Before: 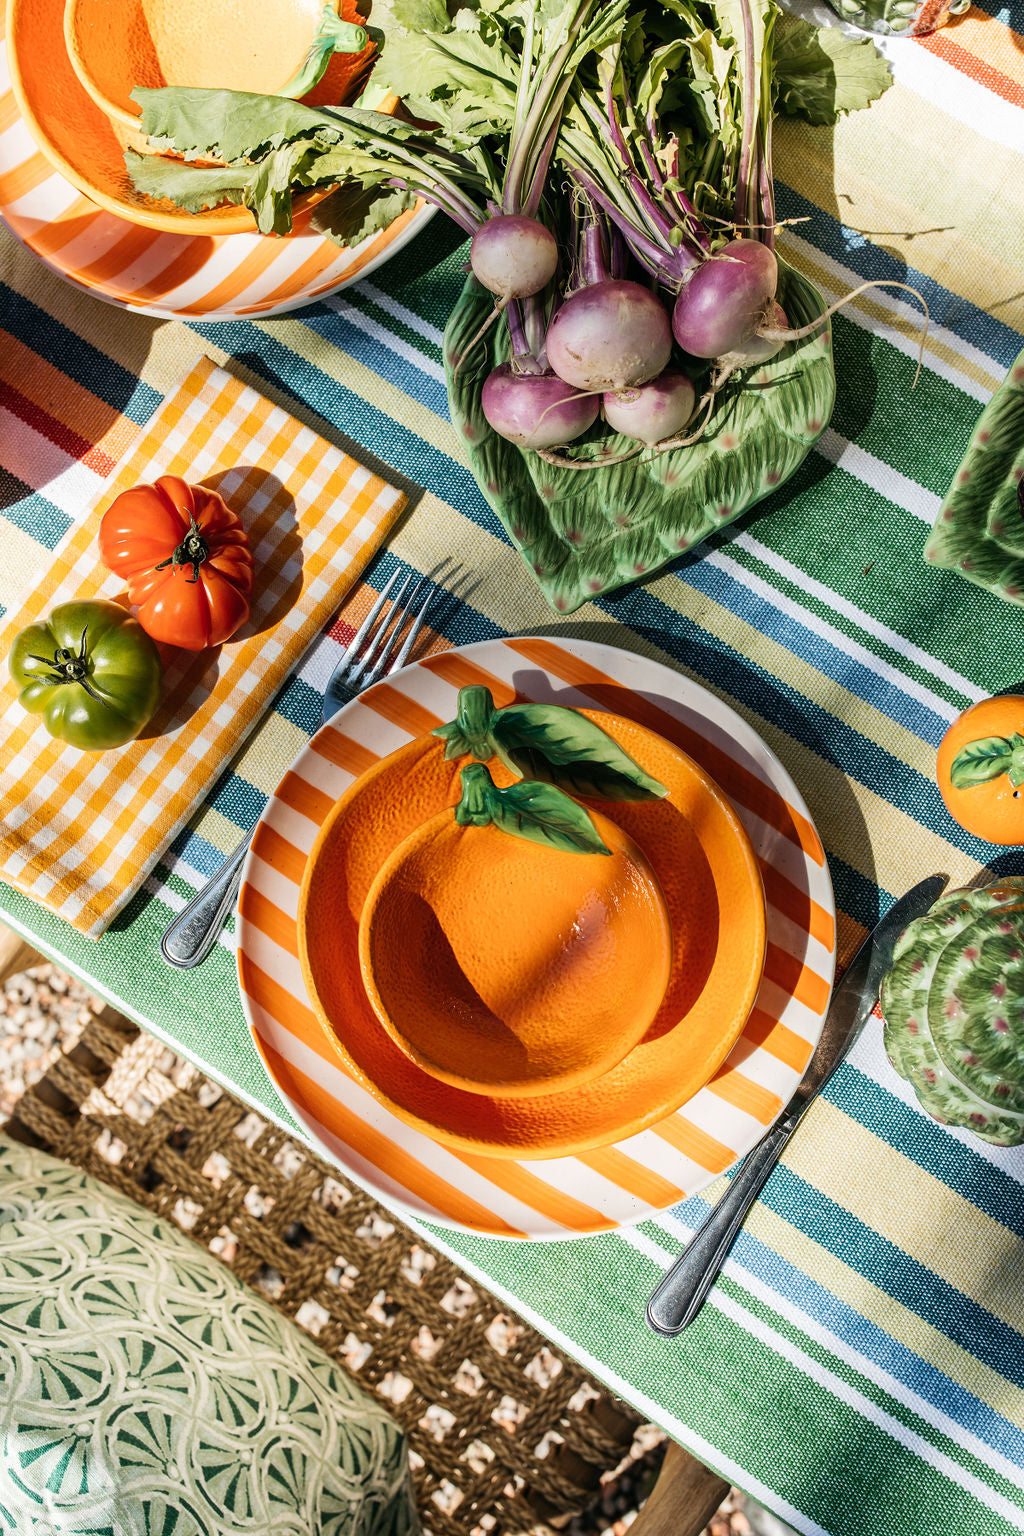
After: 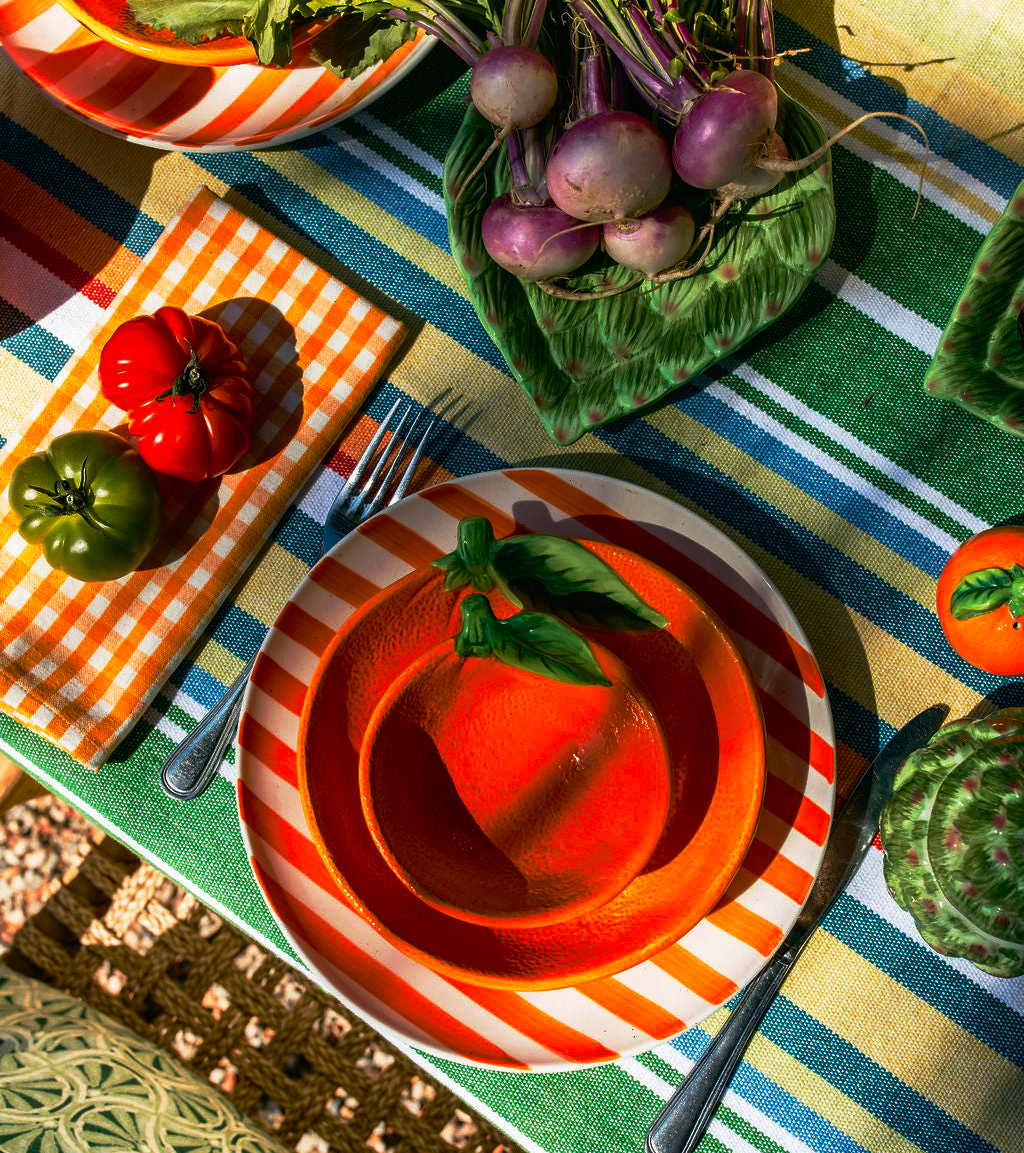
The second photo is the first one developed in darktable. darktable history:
contrast brightness saturation: contrast 0.091, saturation 0.278
color balance rgb: shadows lift › chroma 2.057%, shadows lift › hue 185.68°, power › hue 328.91°, linear chroma grading › shadows -3.38%, linear chroma grading › highlights -4.98%, perceptual saturation grading › global saturation 20%, perceptual saturation grading › highlights -25.86%, perceptual saturation grading › shadows 24.602%, global vibrance 20%
crop: top 11.03%, bottom 13.892%
tone curve: curves: ch0 [(0, 0) (0.003, 0.012) (0.011, 0.015) (0.025, 0.027) (0.044, 0.045) (0.069, 0.064) (0.1, 0.093) (0.136, 0.133) (0.177, 0.177) (0.224, 0.221) (0.277, 0.272) (0.335, 0.342) (0.399, 0.398) (0.468, 0.462) (0.543, 0.547) (0.623, 0.624) (0.709, 0.711) (0.801, 0.792) (0.898, 0.889) (1, 1)], preserve colors none
base curve: curves: ch0 [(0, 0) (0.564, 0.291) (0.802, 0.731) (1, 1)], preserve colors none
